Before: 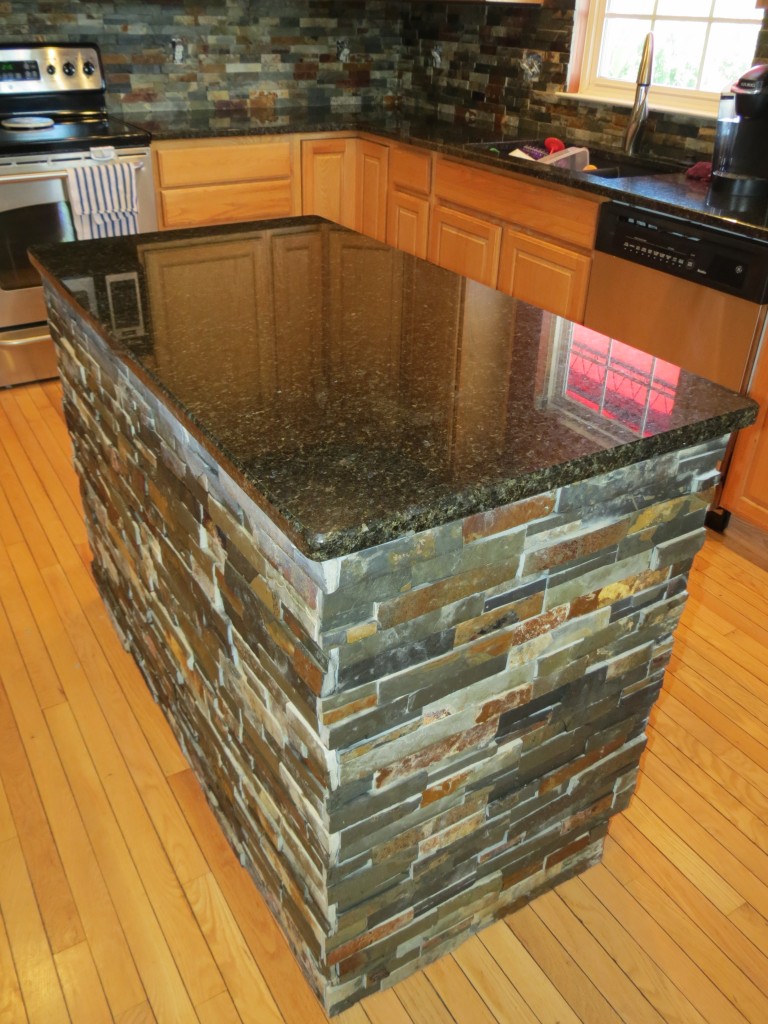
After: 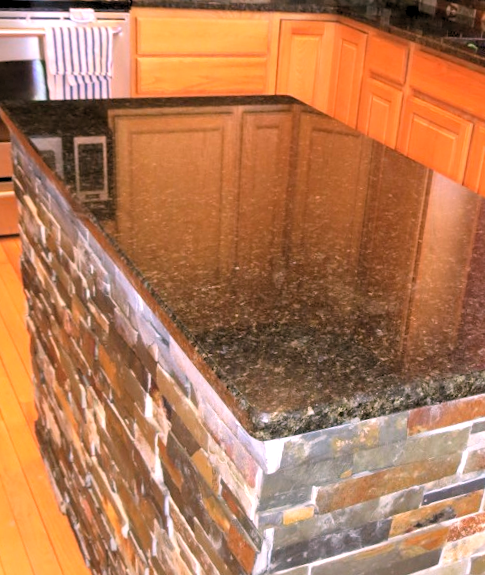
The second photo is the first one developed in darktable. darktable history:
crop and rotate: angle -4.99°, left 2.122%, top 6.945%, right 27.566%, bottom 30.519%
exposure: black level correction 0, exposure 0.5 EV, compensate highlight preservation false
rgb levels: levels [[0.013, 0.434, 0.89], [0, 0.5, 1], [0, 0.5, 1]]
white balance: red 1.188, blue 1.11
